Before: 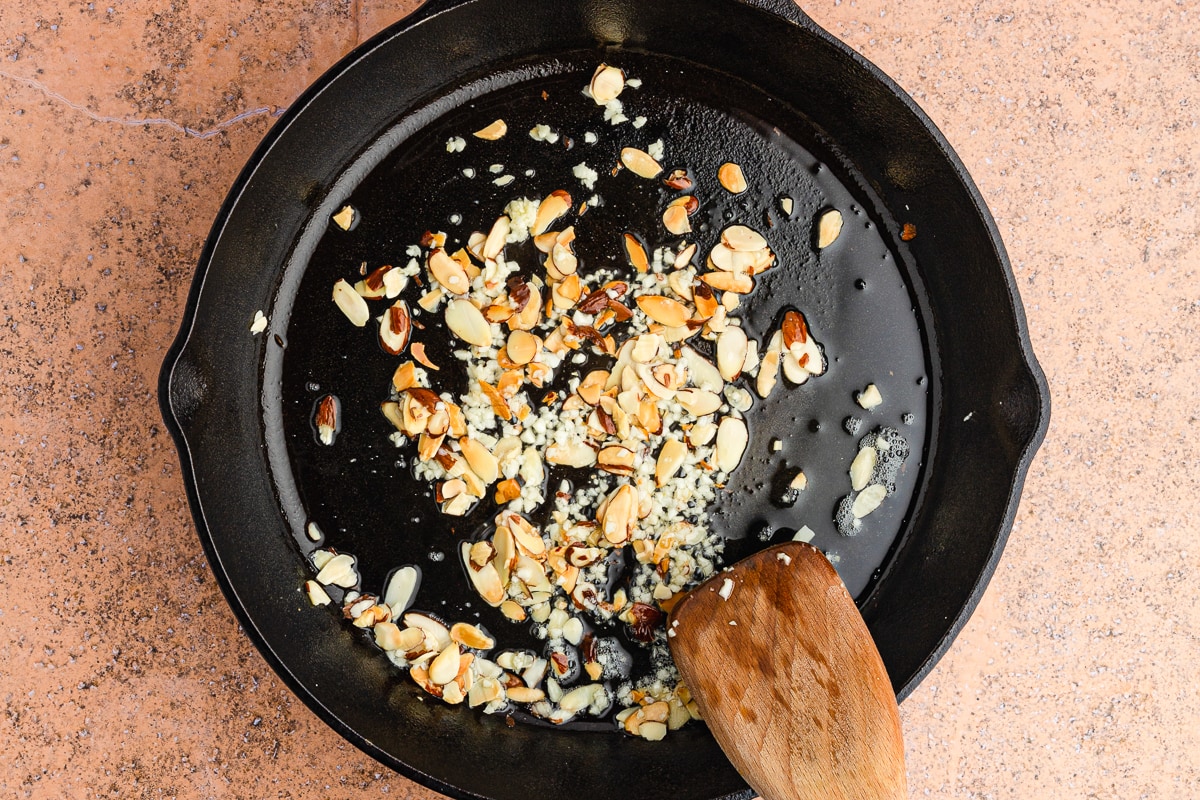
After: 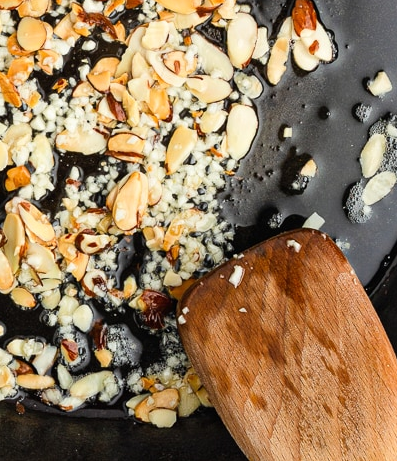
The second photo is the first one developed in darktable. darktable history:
crop: left 40.878%, top 39.176%, right 25.993%, bottom 3.081%
tone equalizer: on, module defaults
